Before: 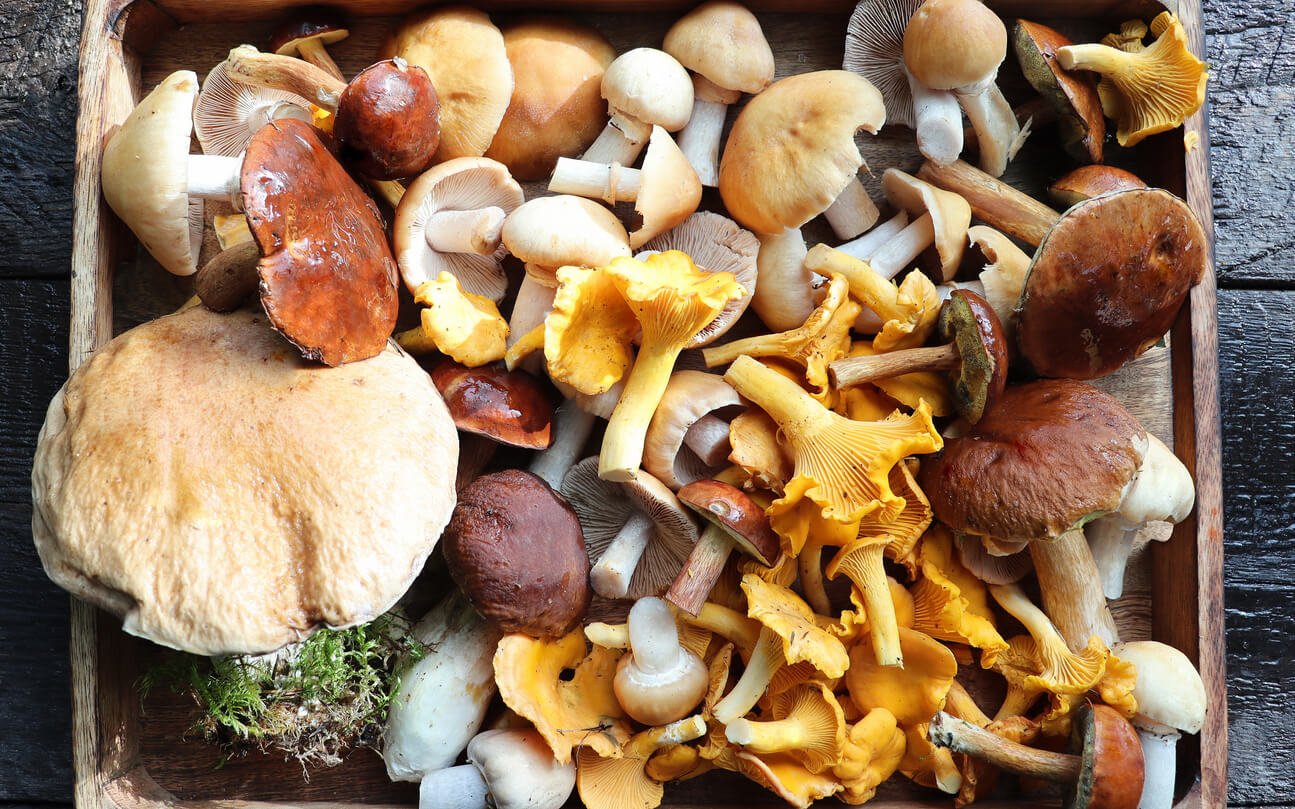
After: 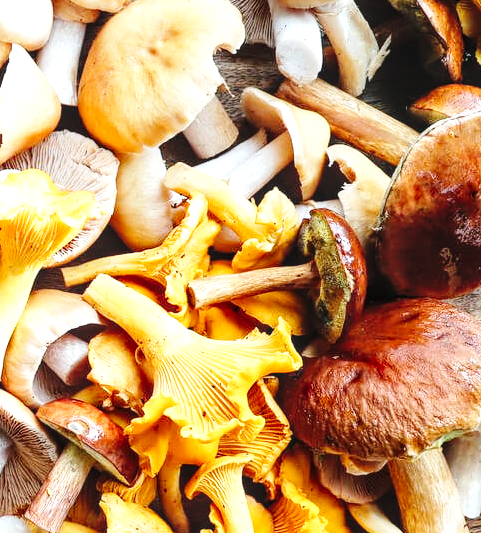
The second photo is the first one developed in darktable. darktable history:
local contrast: on, module defaults
base curve: curves: ch0 [(0, 0) (0.036, 0.025) (0.121, 0.166) (0.206, 0.329) (0.605, 0.79) (1, 1)], preserve colors none
exposure: black level correction -0.002, exposure 0.707 EV, compensate highlight preservation false
crop and rotate: left 49.539%, top 10.088%, right 13.282%, bottom 23.952%
